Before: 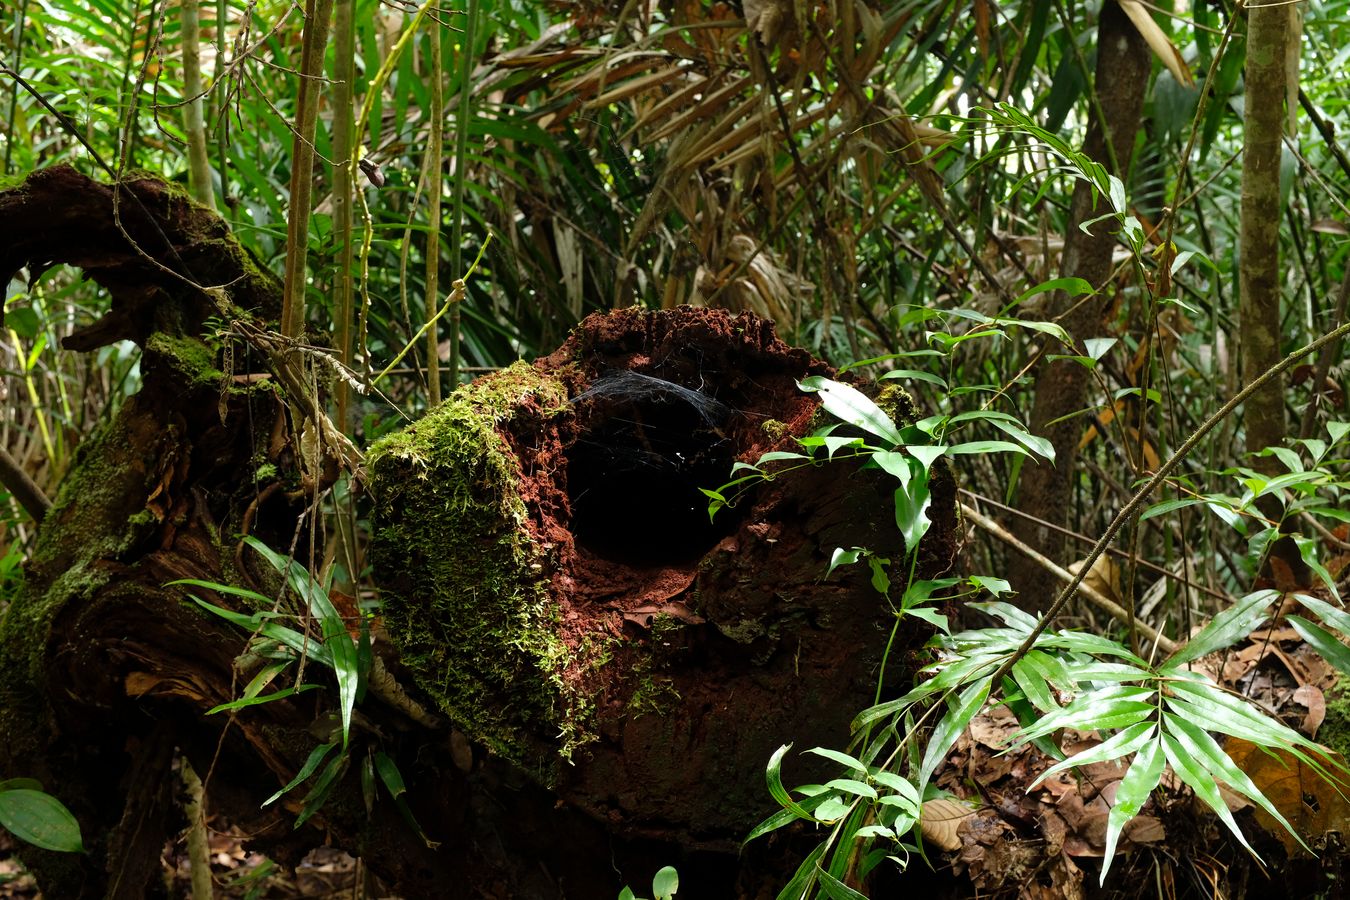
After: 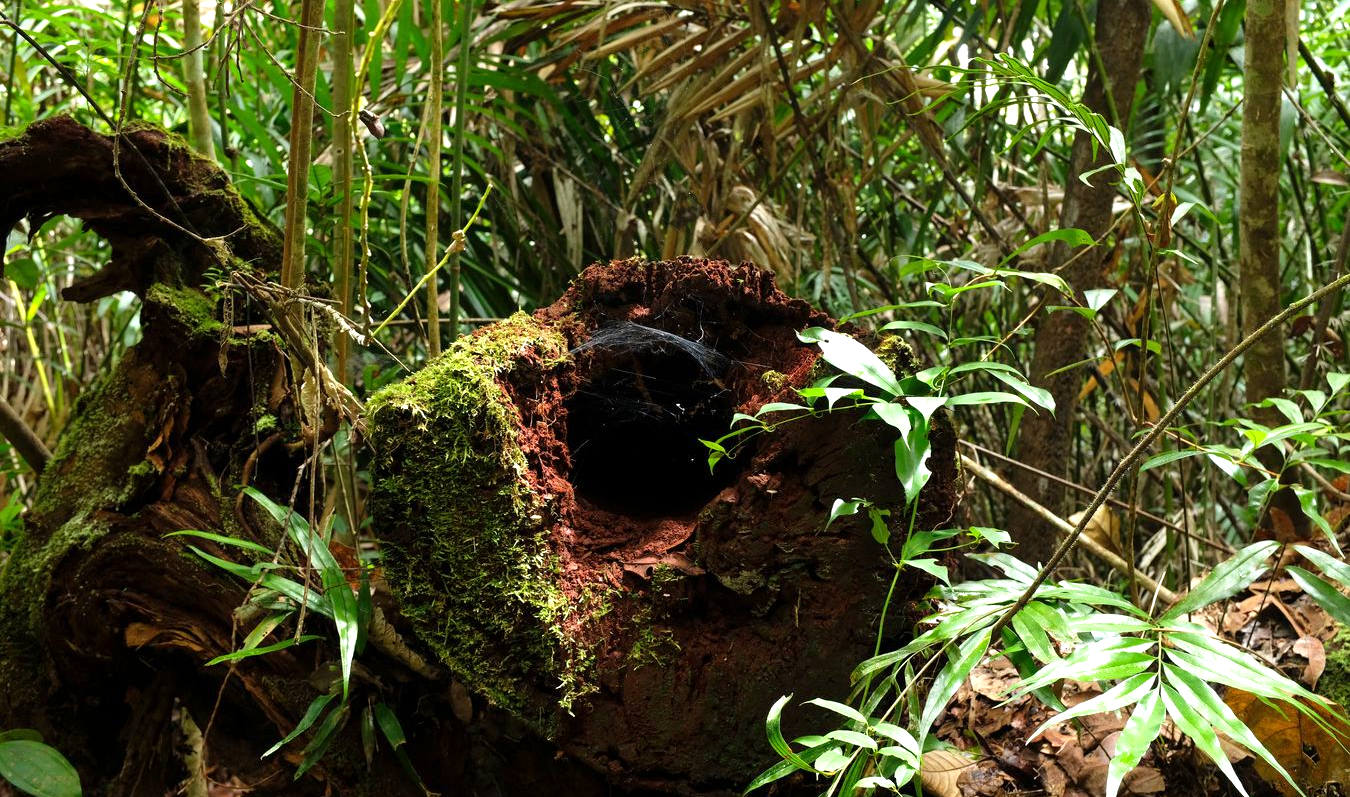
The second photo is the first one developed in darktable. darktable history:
crop and rotate: top 5.499%, bottom 5.855%
exposure: exposure 0.569 EV, compensate highlight preservation false
